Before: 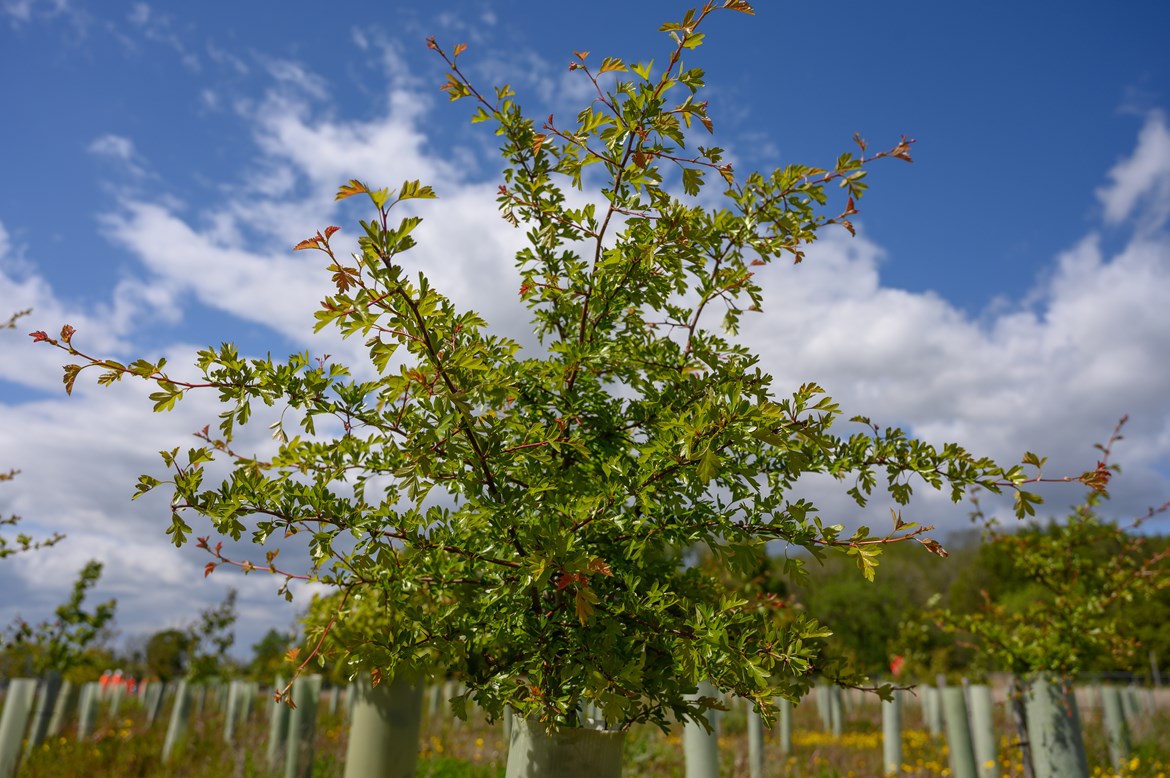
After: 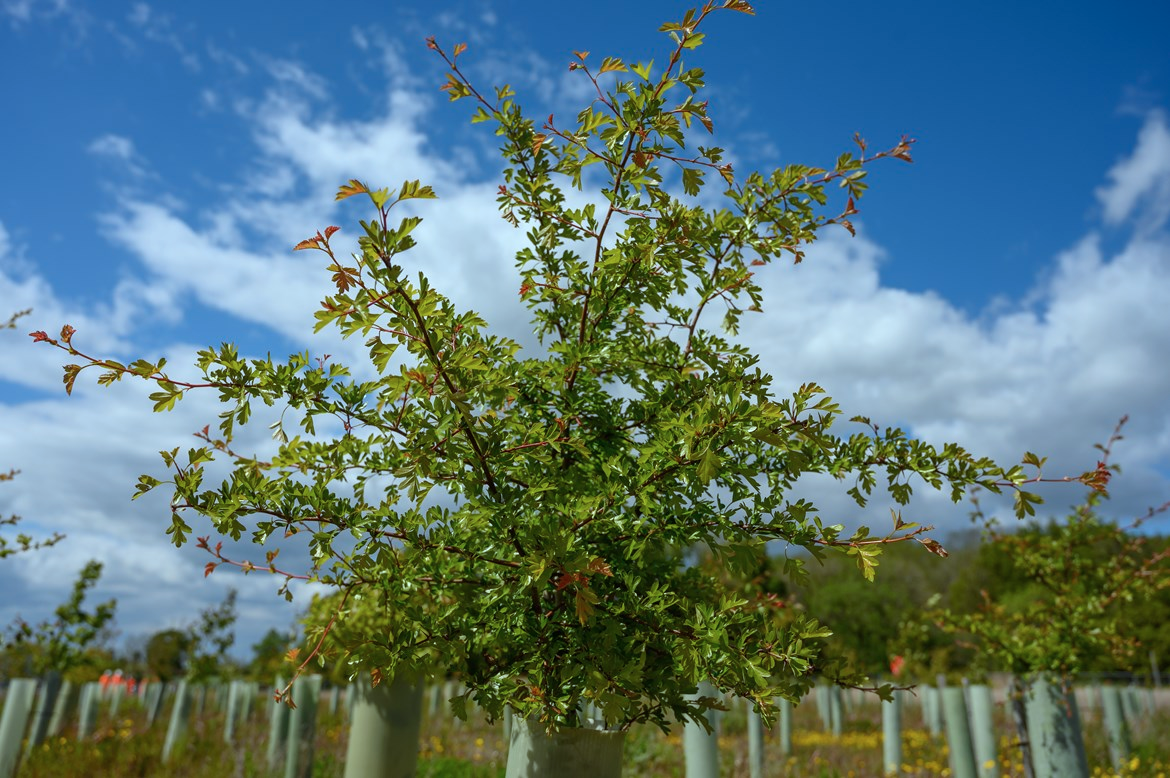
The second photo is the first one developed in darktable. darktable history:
color correction: highlights a* -10.17, highlights b* -9.74
